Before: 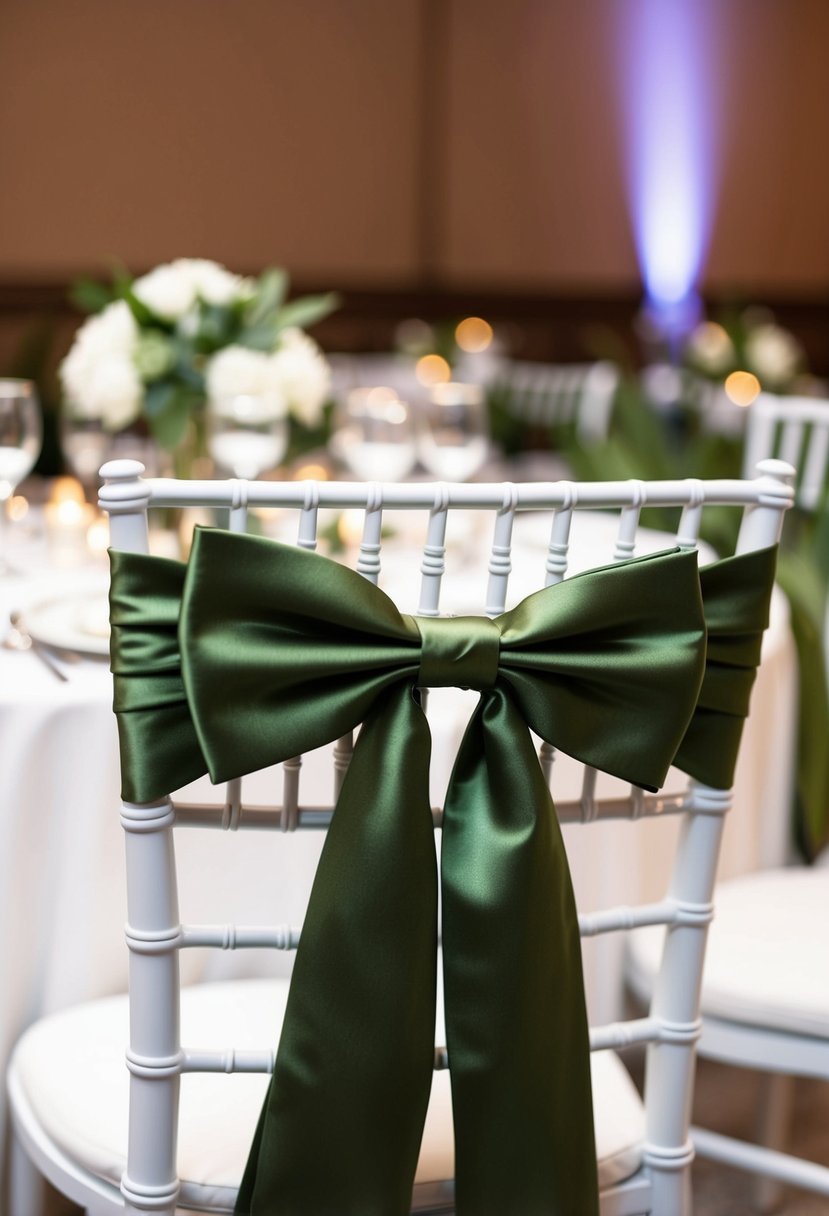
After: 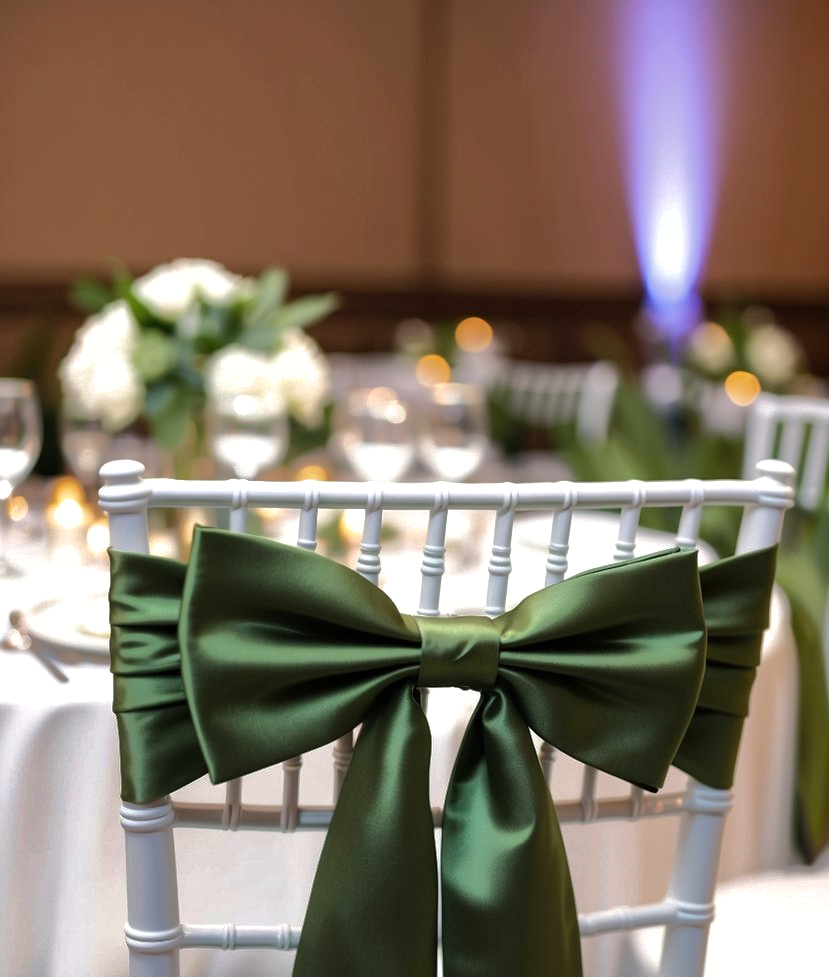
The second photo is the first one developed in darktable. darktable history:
exposure: exposure 0.196 EV, compensate highlight preservation false
shadows and highlights: shadows 25.78, highlights -70.73
crop: bottom 19.586%
